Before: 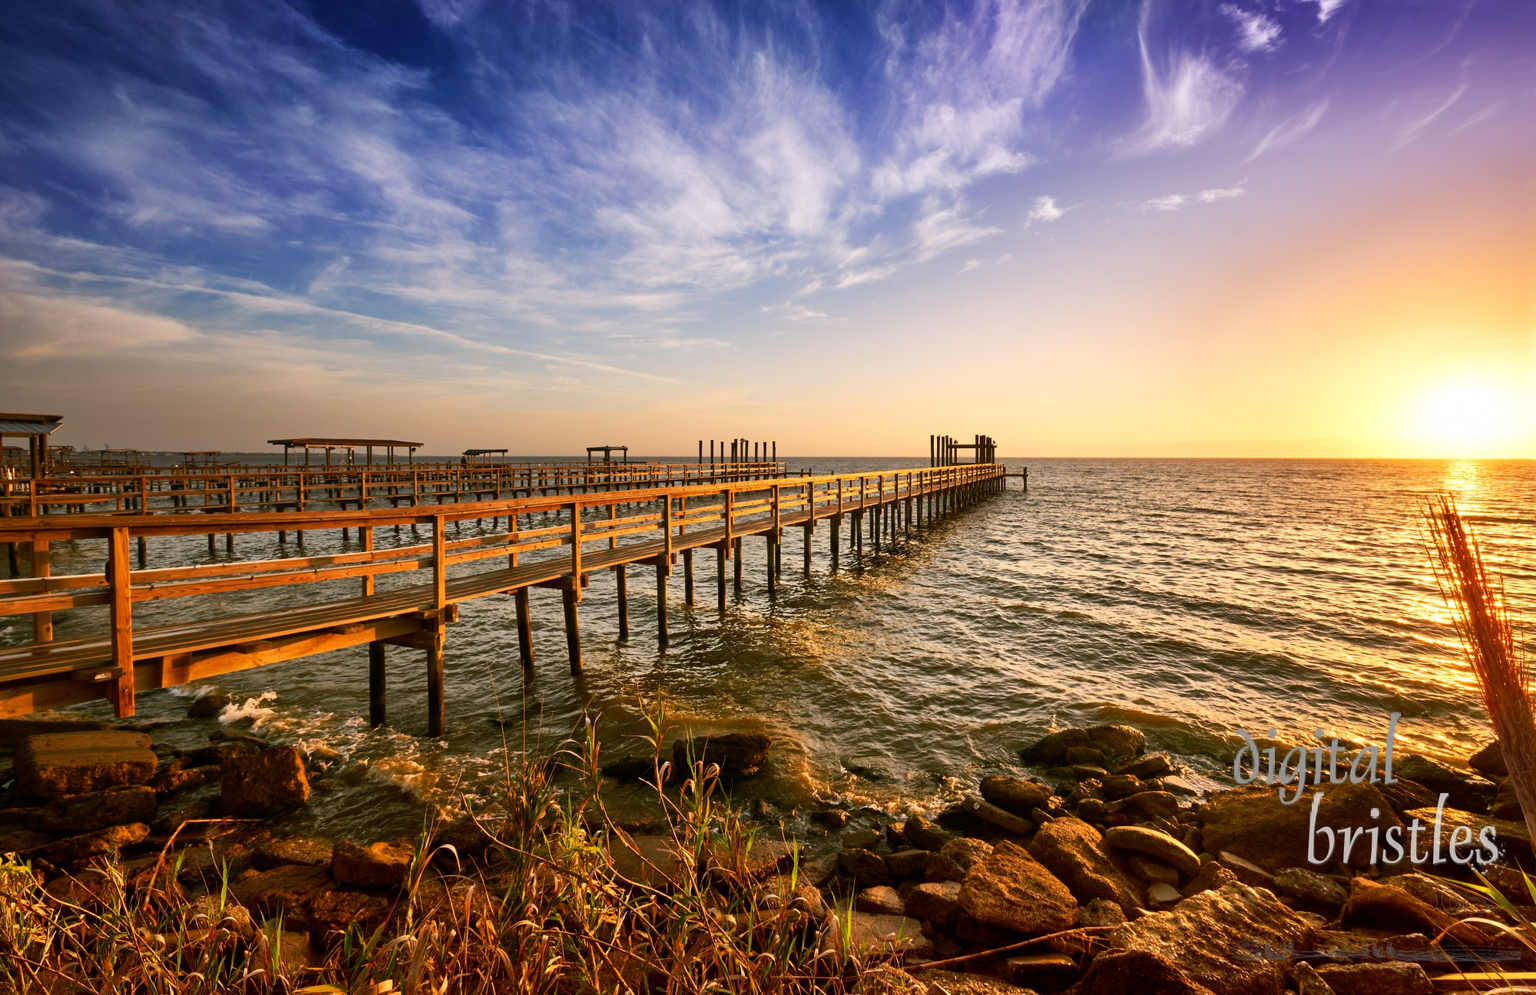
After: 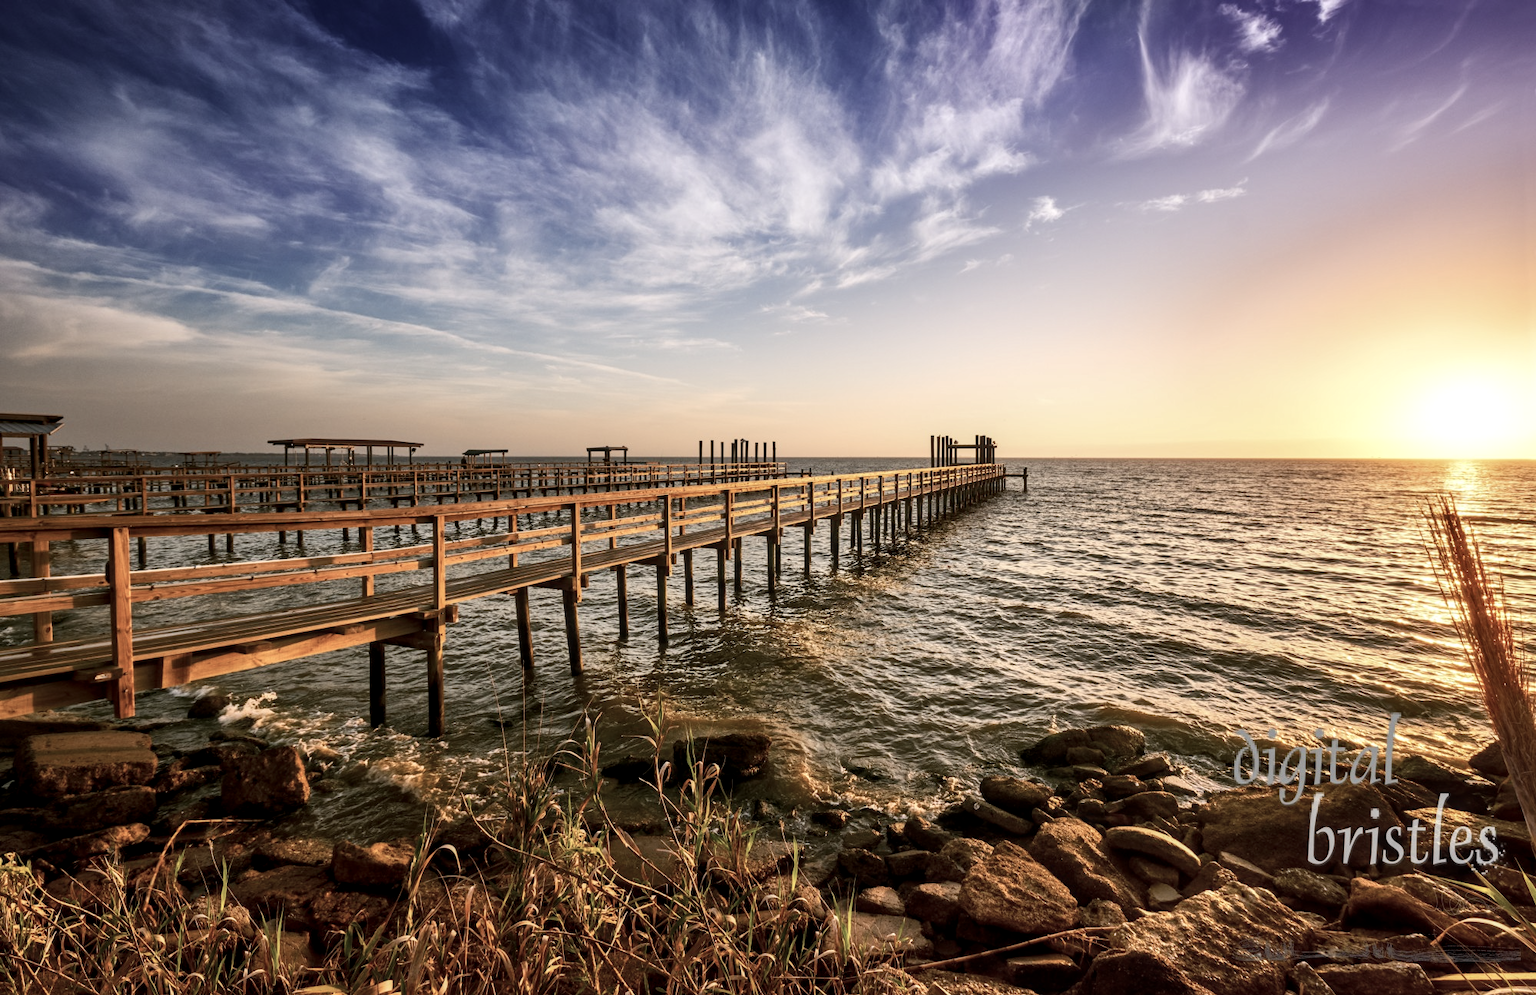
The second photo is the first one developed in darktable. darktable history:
local contrast: on, module defaults
contrast brightness saturation: contrast 0.101, saturation -0.378
